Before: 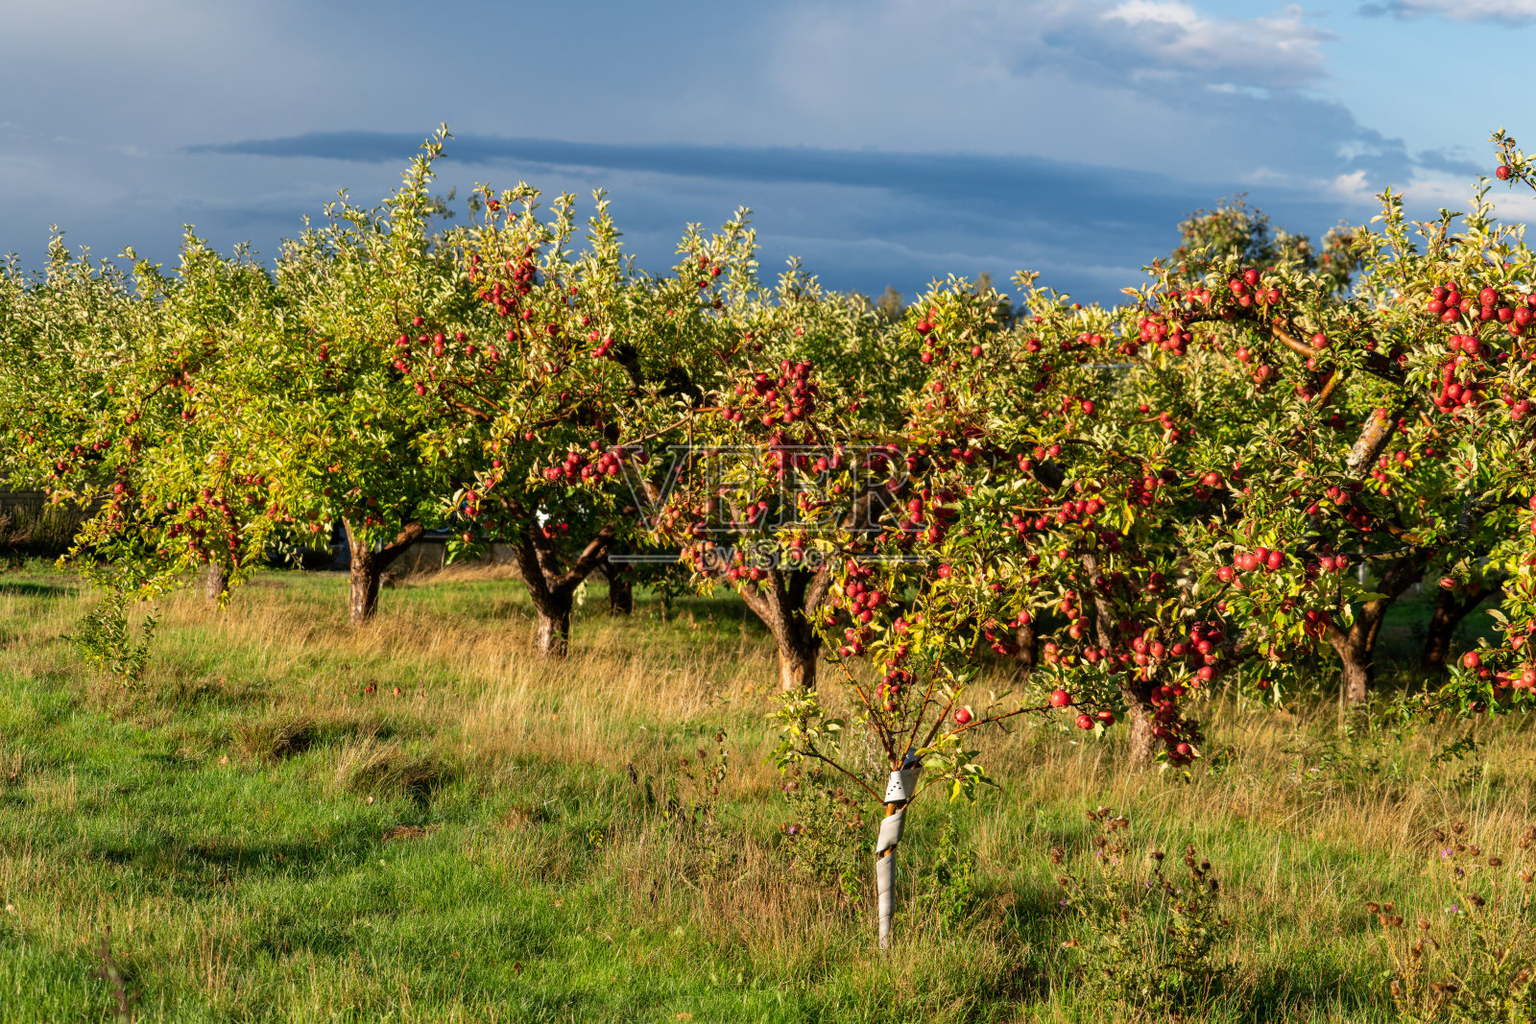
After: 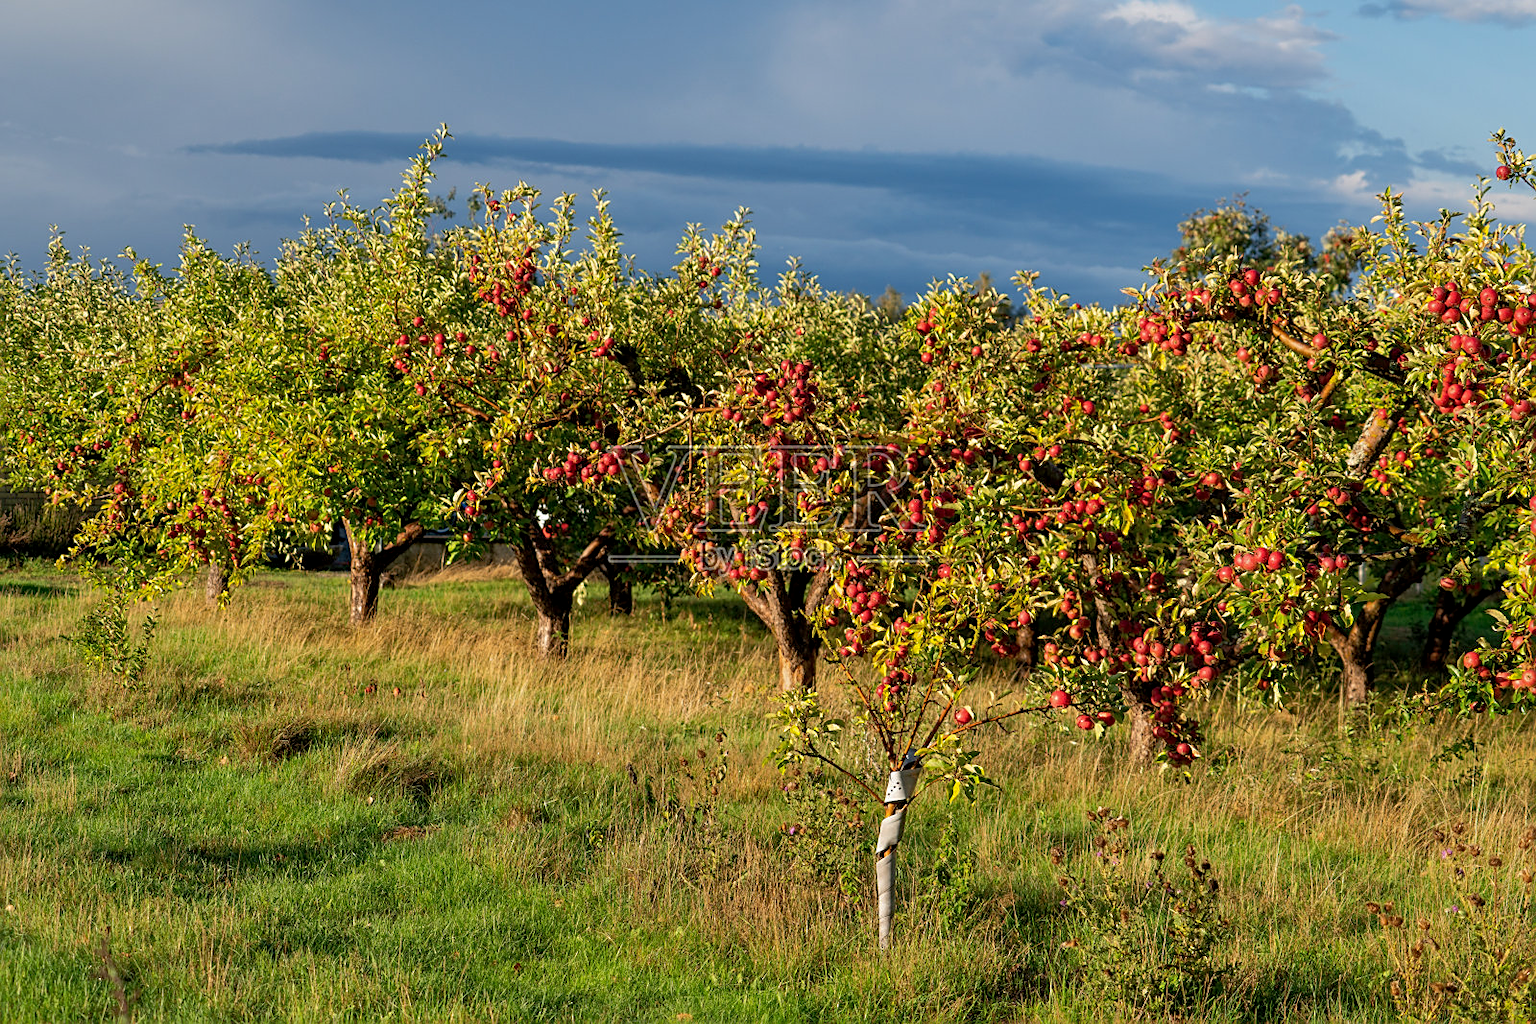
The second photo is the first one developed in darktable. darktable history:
exposure: black level correction 0.002, exposure -0.097 EV, compensate highlight preservation false
sharpen: on, module defaults
shadows and highlights: on, module defaults
